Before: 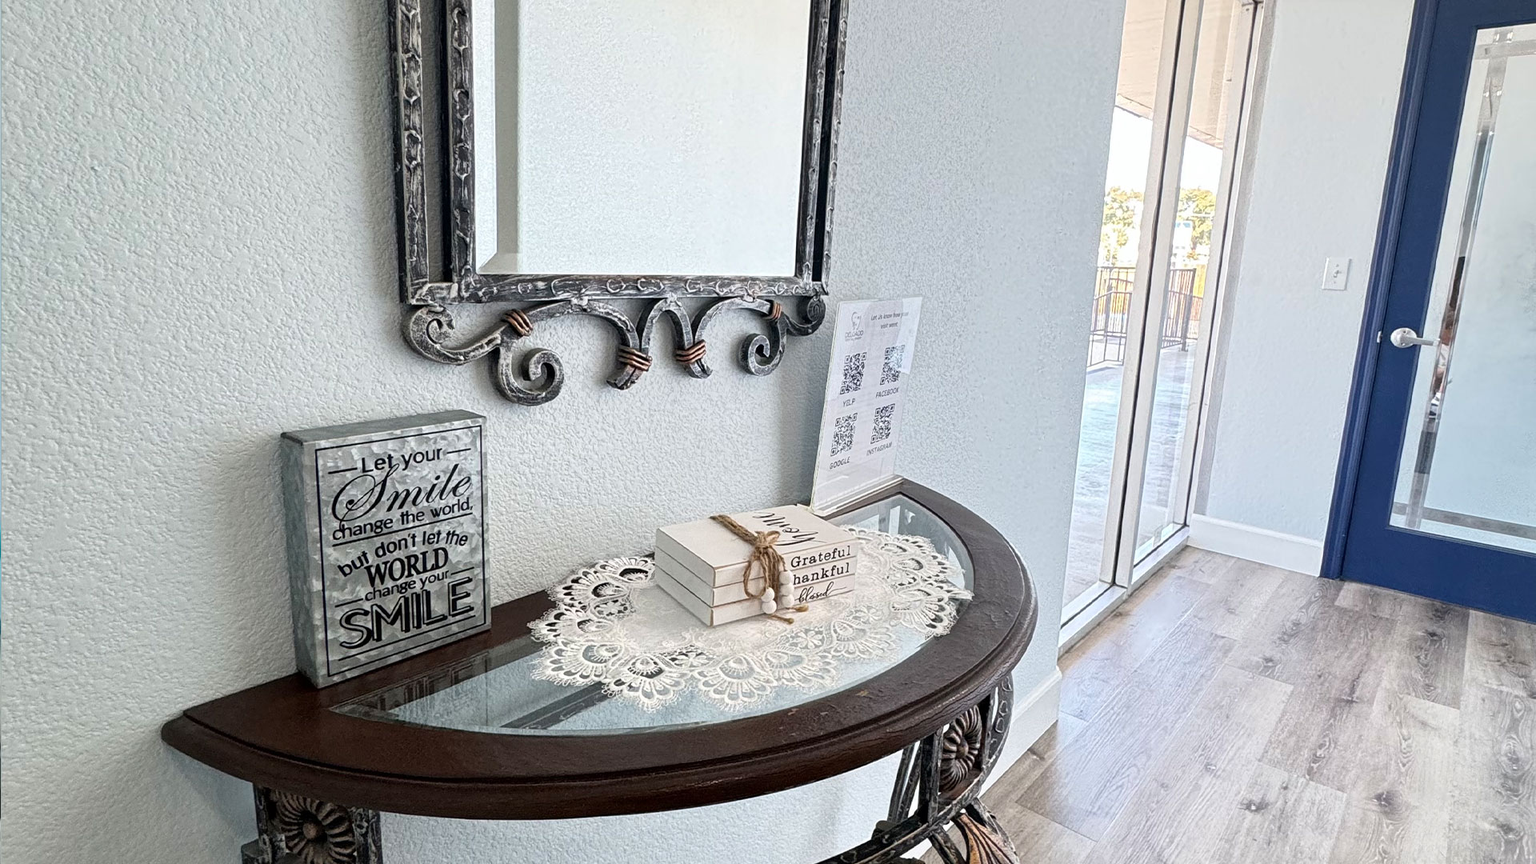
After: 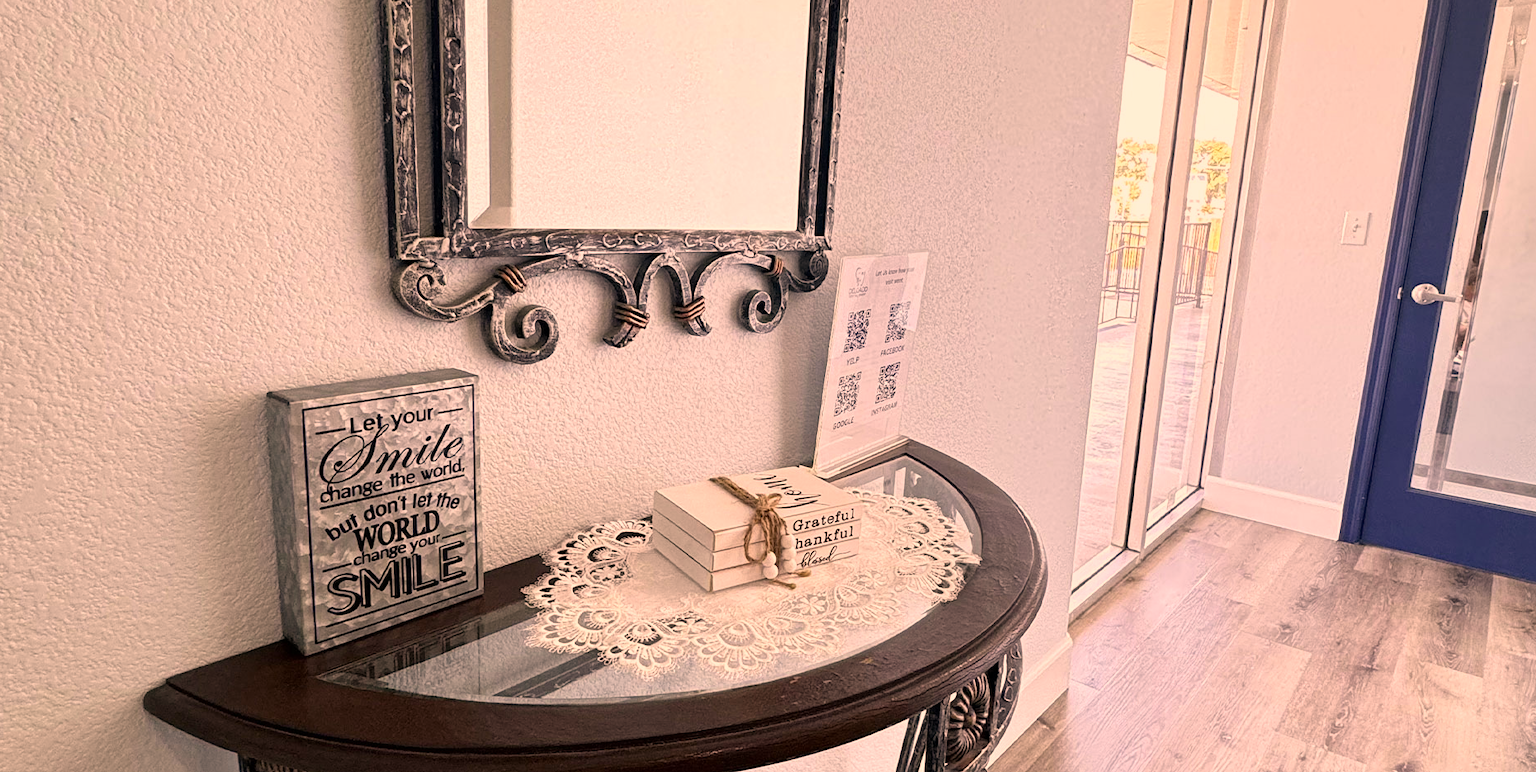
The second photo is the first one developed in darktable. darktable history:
crop: left 1.48%, top 6.195%, right 1.588%, bottom 7.087%
color correction: highlights a* 21.81, highlights b* 22.47
